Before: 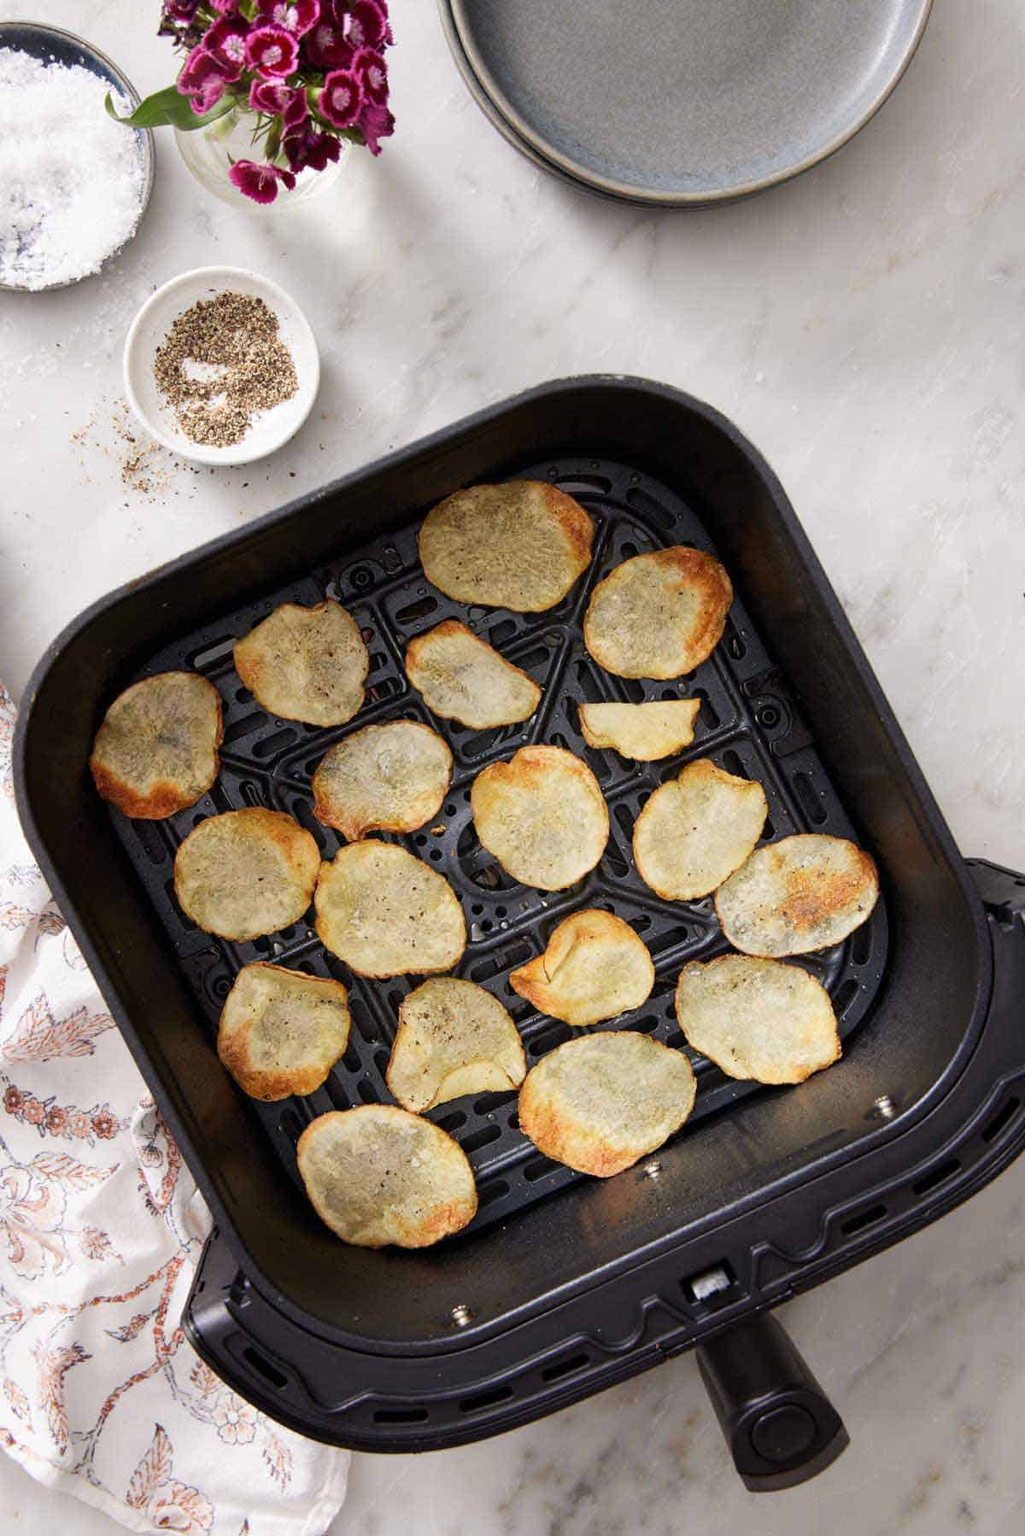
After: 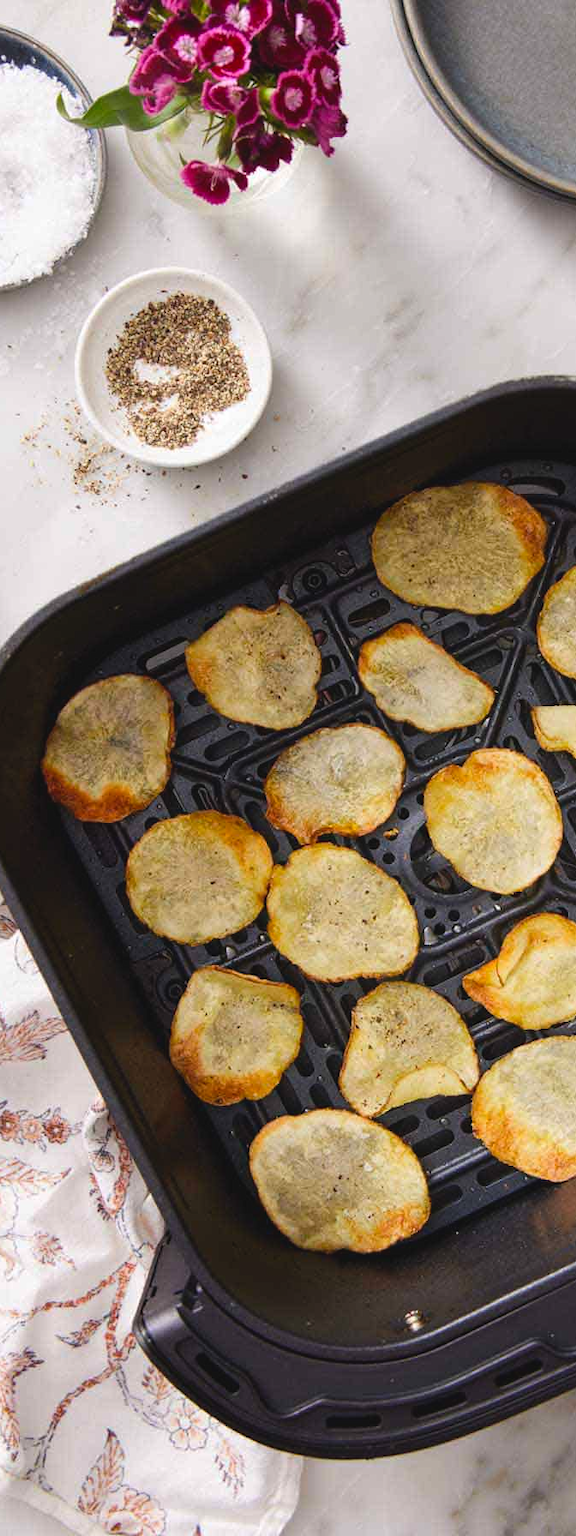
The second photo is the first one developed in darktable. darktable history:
contrast brightness saturation: saturation -0.053
color balance rgb: global offset › luminance -1.02%, perceptual saturation grading › global saturation 19.569%, global vibrance 20%
exposure: black level correction -0.015, compensate highlight preservation false
crop: left 4.82%, right 39.029%
